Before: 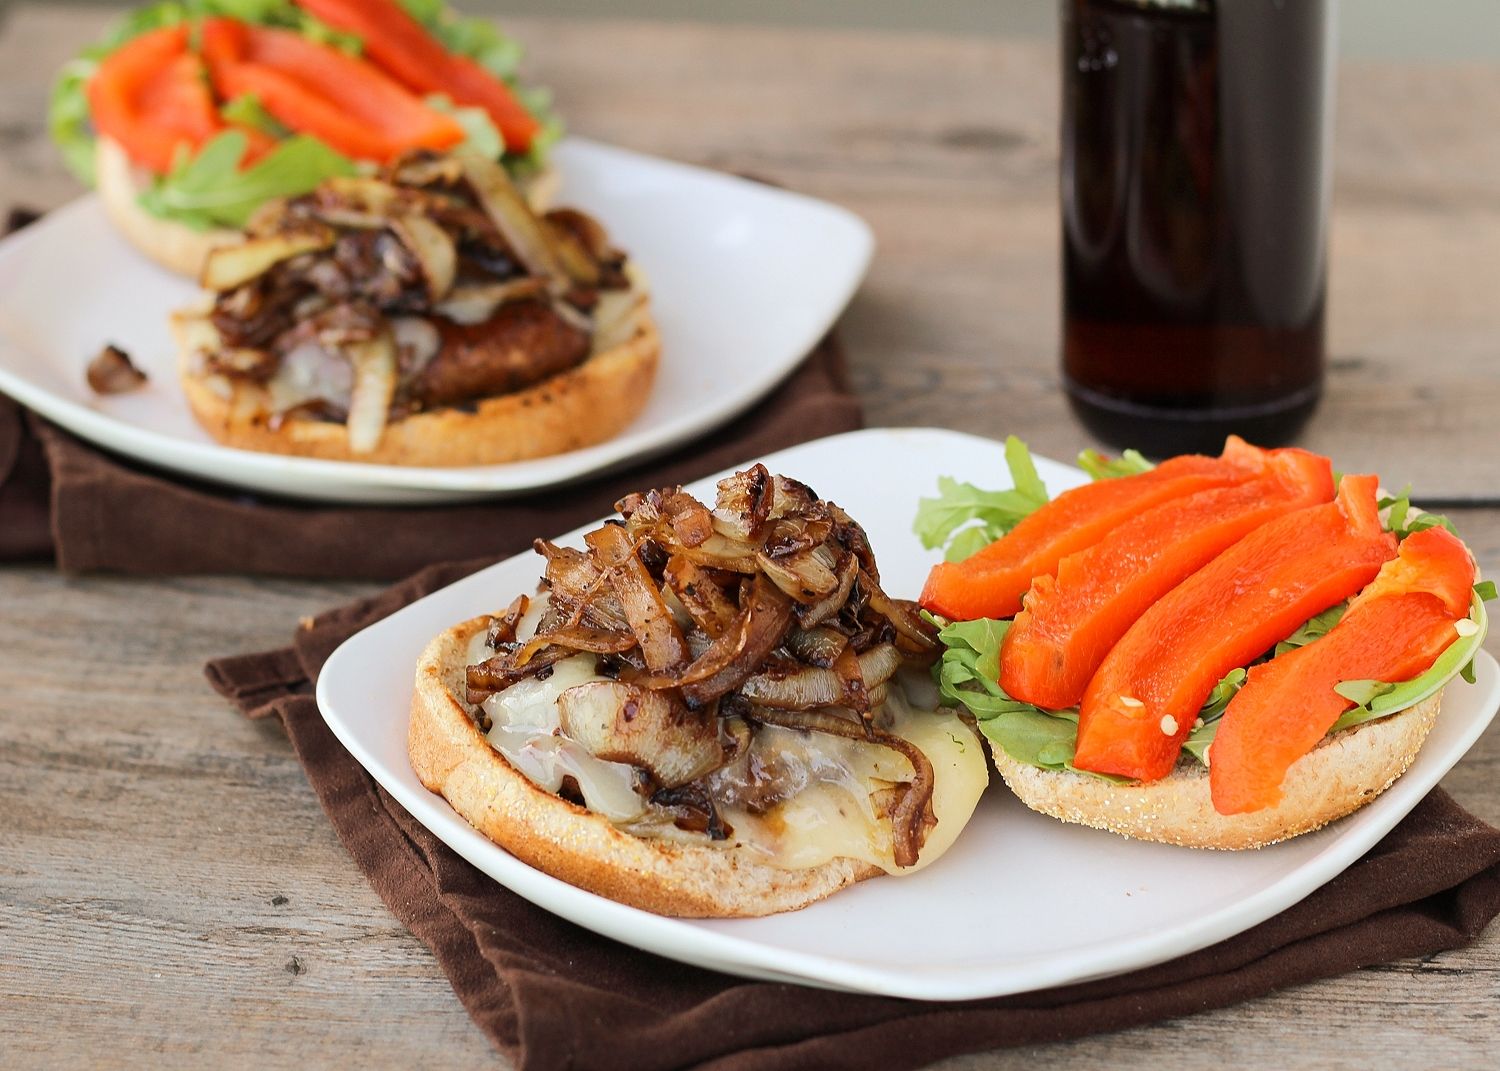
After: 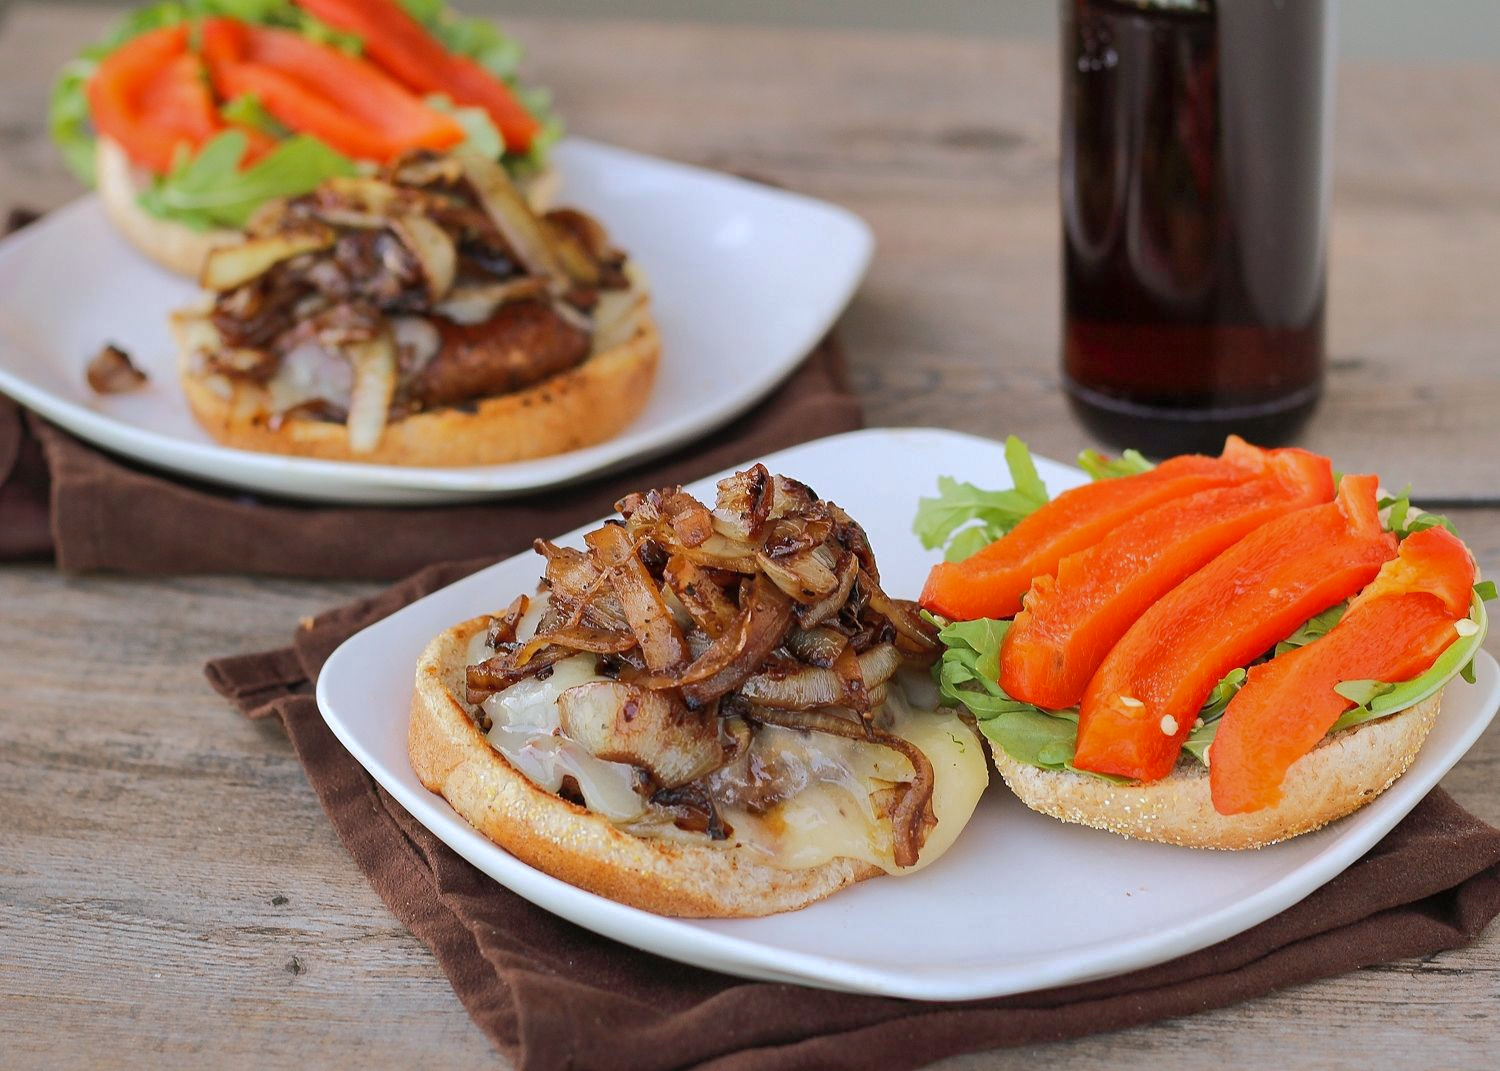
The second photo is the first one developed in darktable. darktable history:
shadows and highlights: highlights -60
white balance: red 0.984, blue 1.059
